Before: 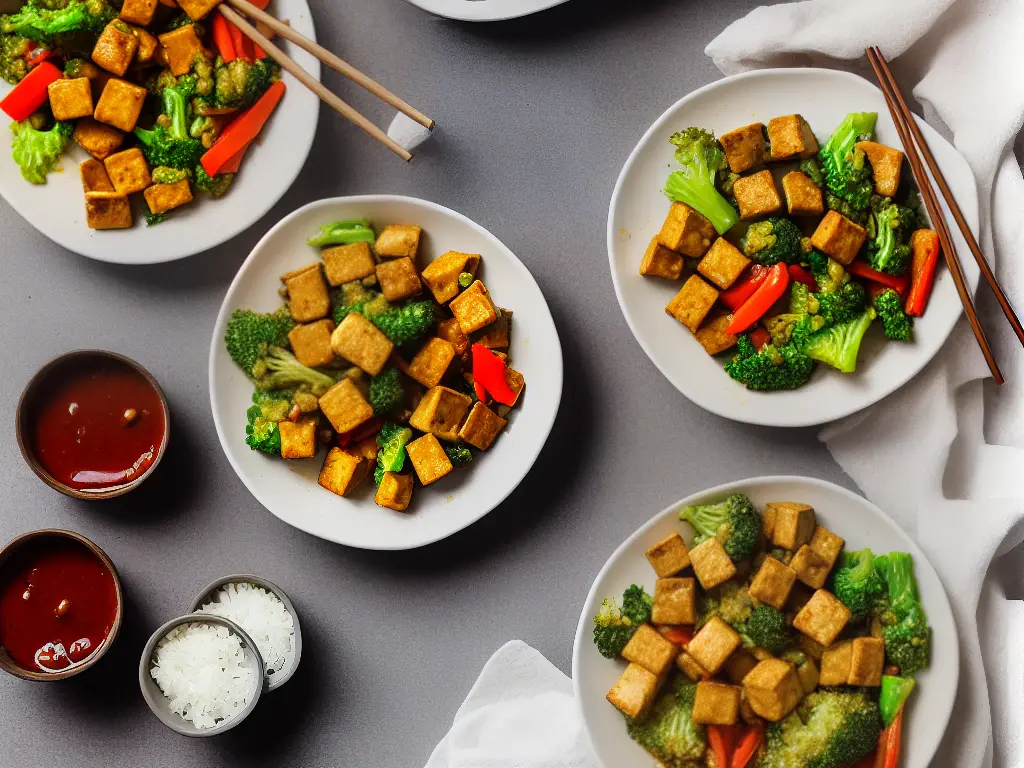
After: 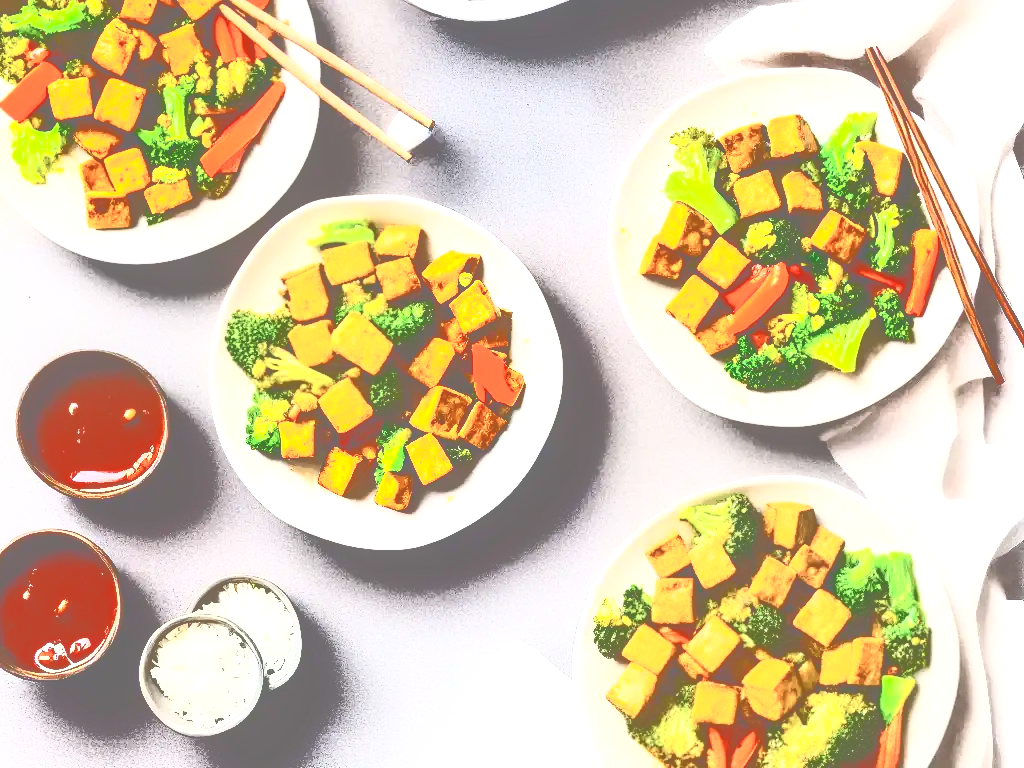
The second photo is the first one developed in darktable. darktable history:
tone curve: curves: ch0 [(0, 0) (0.003, 0.453) (0.011, 0.457) (0.025, 0.457) (0.044, 0.463) (0.069, 0.464) (0.1, 0.471) (0.136, 0.475) (0.177, 0.481) (0.224, 0.486) (0.277, 0.496) (0.335, 0.515) (0.399, 0.544) (0.468, 0.577) (0.543, 0.621) (0.623, 0.67) (0.709, 0.73) (0.801, 0.788) (0.898, 0.848) (1, 1)], color space Lab, independent channels, preserve colors none
contrast brightness saturation: contrast 0.944, brightness 0.202
local contrast: on, module defaults
exposure: black level correction 0, exposure 1.199 EV, compensate highlight preservation false
